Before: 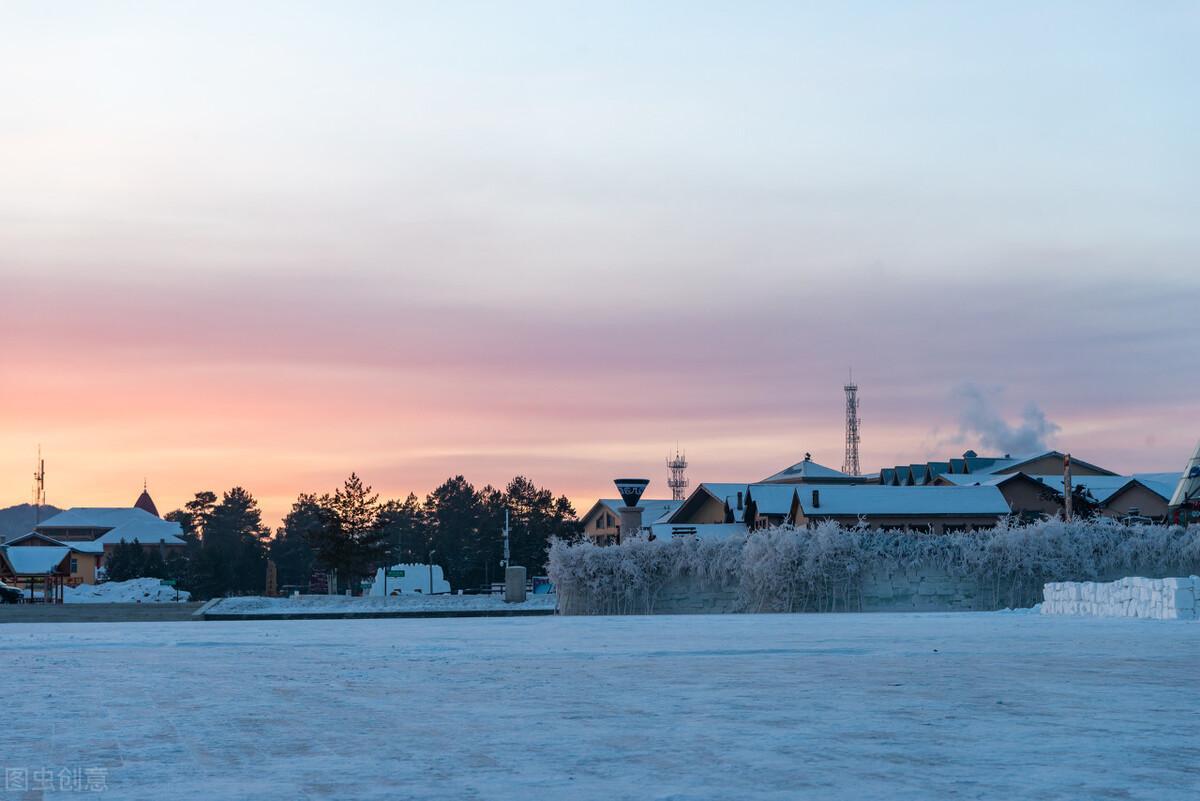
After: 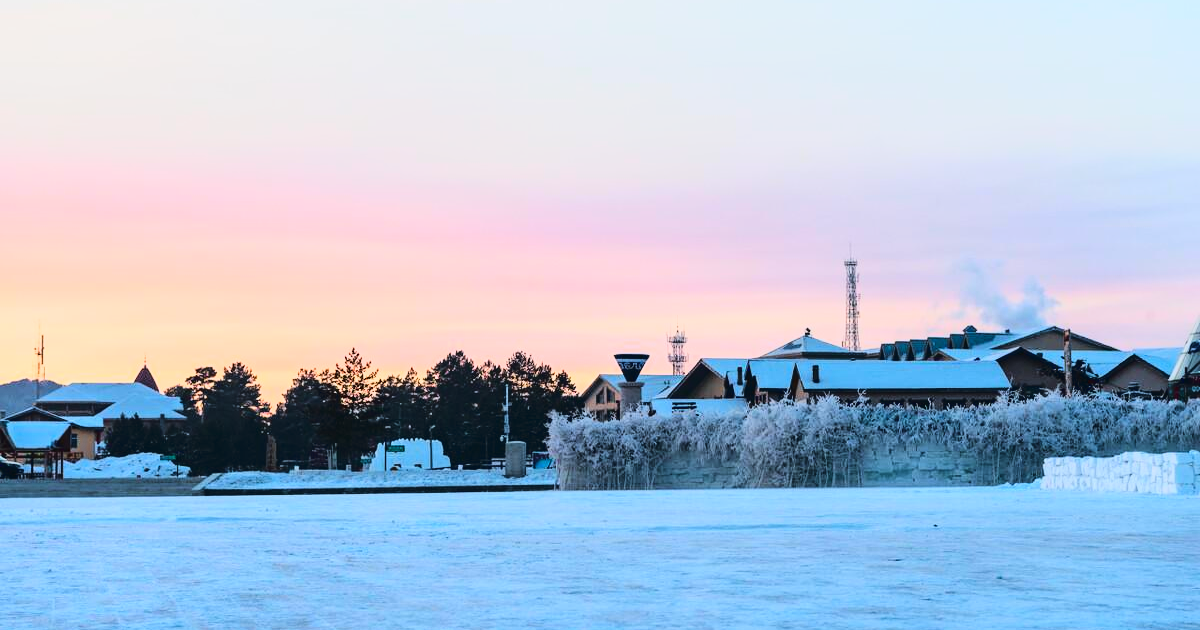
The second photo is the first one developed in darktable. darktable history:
tone curve: curves: ch0 [(0, 0.026) (0.155, 0.133) (0.272, 0.34) (0.434, 0.625) (0.676, 0.871) (0.994, 0.955)], color space Lab, linked channels, preserve colors none
crop and rotate: top 15.774%, bottom 5.506%
